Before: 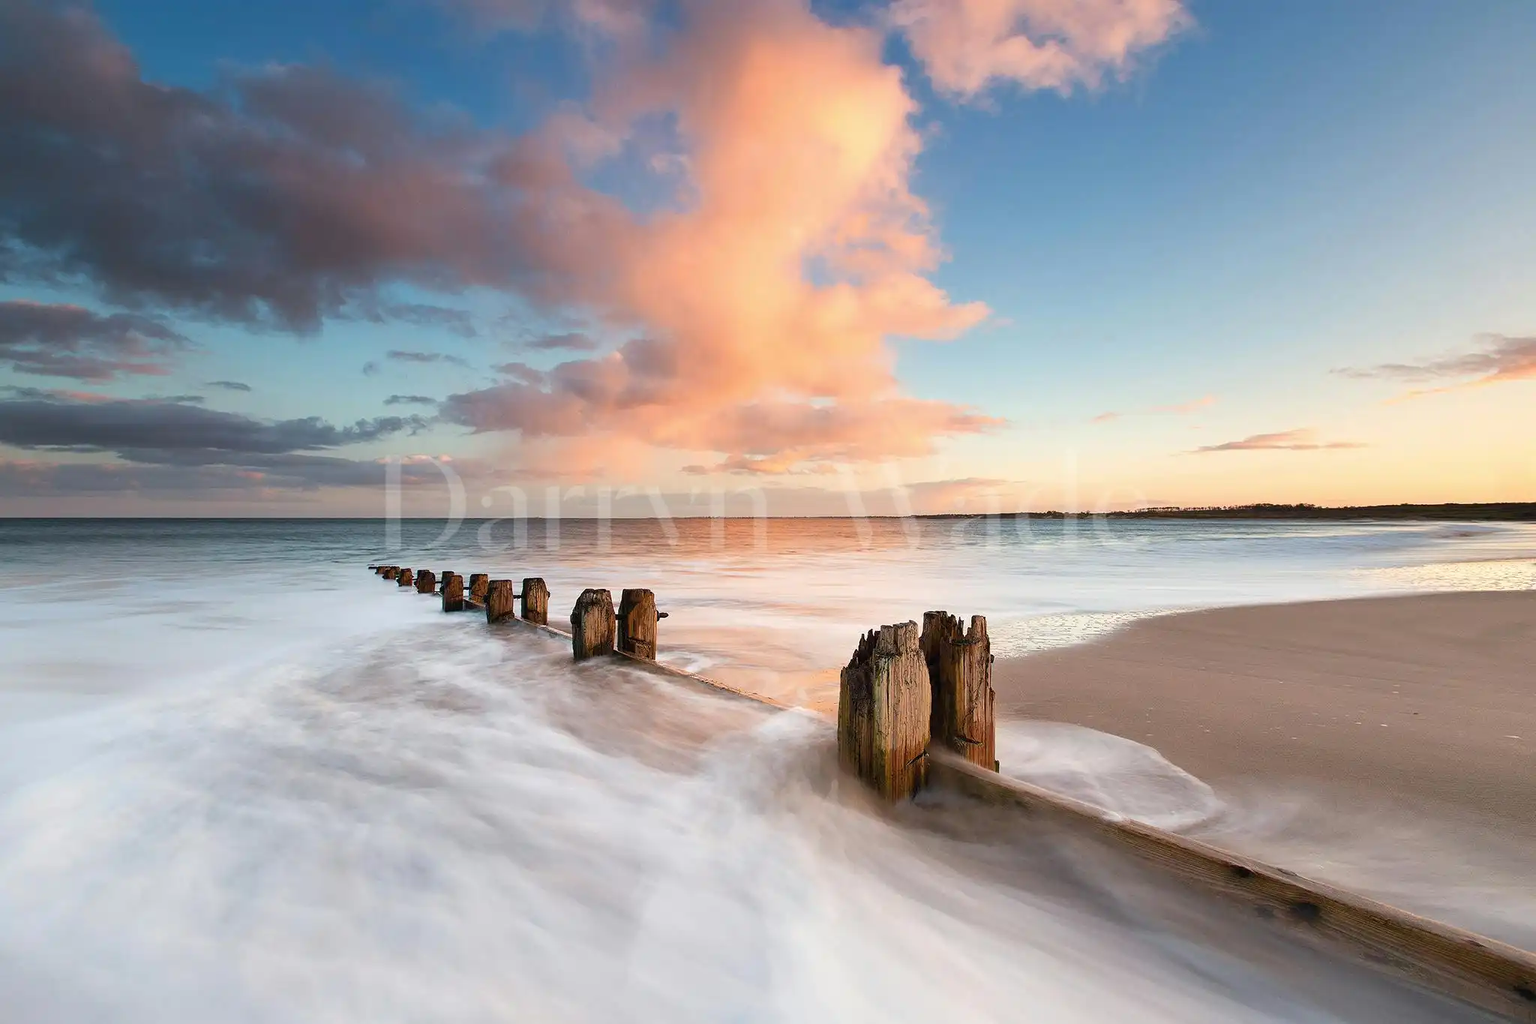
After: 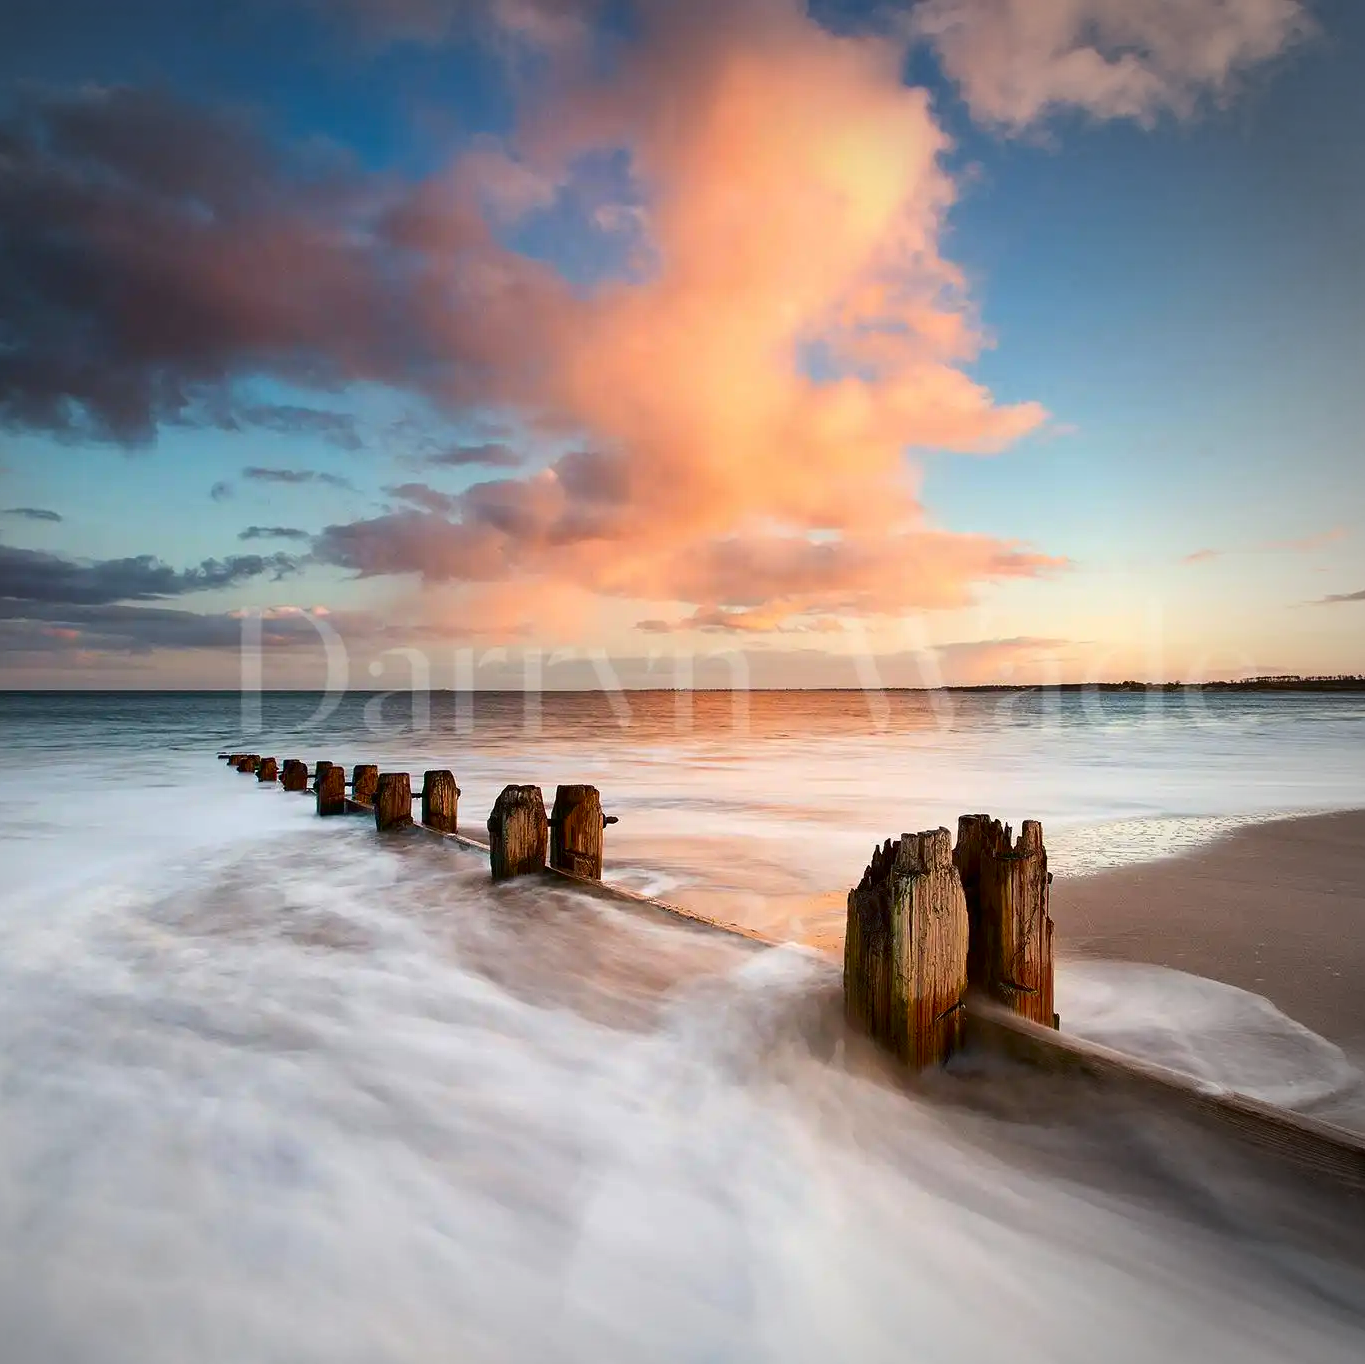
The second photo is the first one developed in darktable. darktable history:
contrast brightness saturation: contrast 0.12, brightness -0.12, saturation 0.2
vignetting: center (-0.15, 0.013)
crop and rotate: left 13.342%, right 19.991%
